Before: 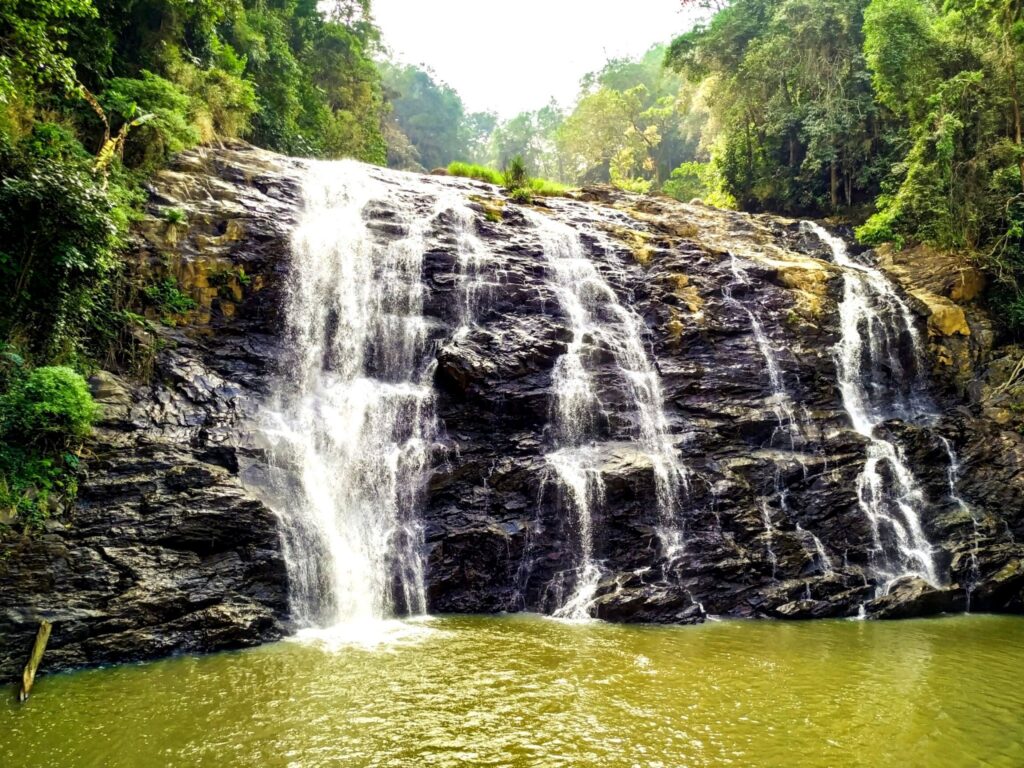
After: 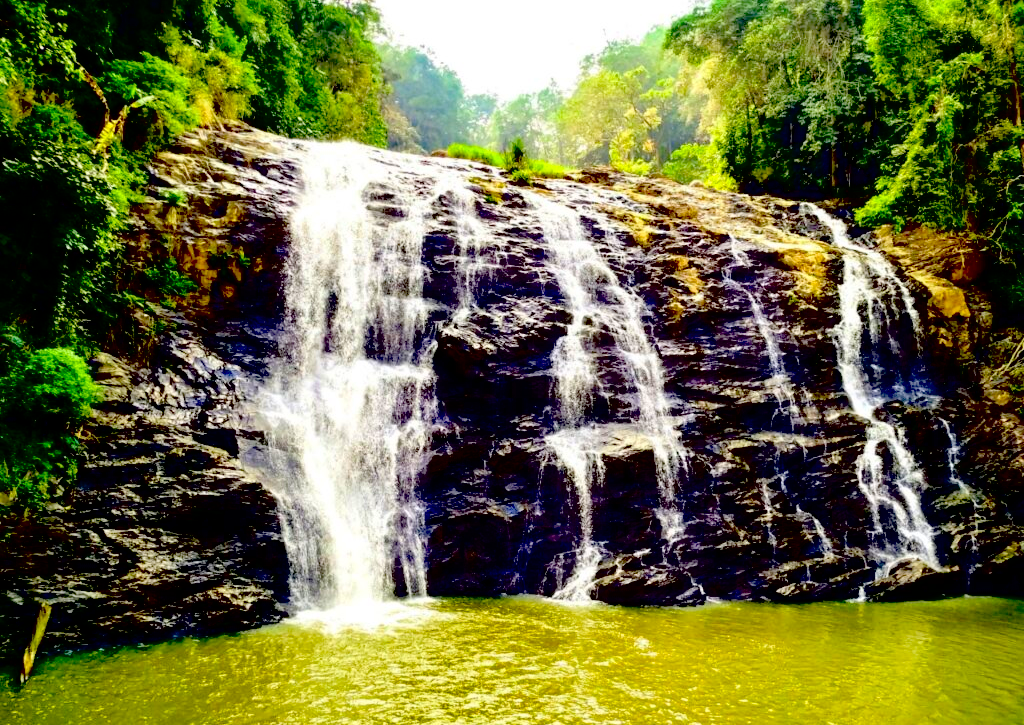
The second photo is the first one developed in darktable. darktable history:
crop and rotate: top 2.439%, bottom 3.102%
exposure: black level correction 0.057, compensate highlight preservation false
contrast brightness saturation: contrast 0.067, brightness 0.178, saturation 0.4
